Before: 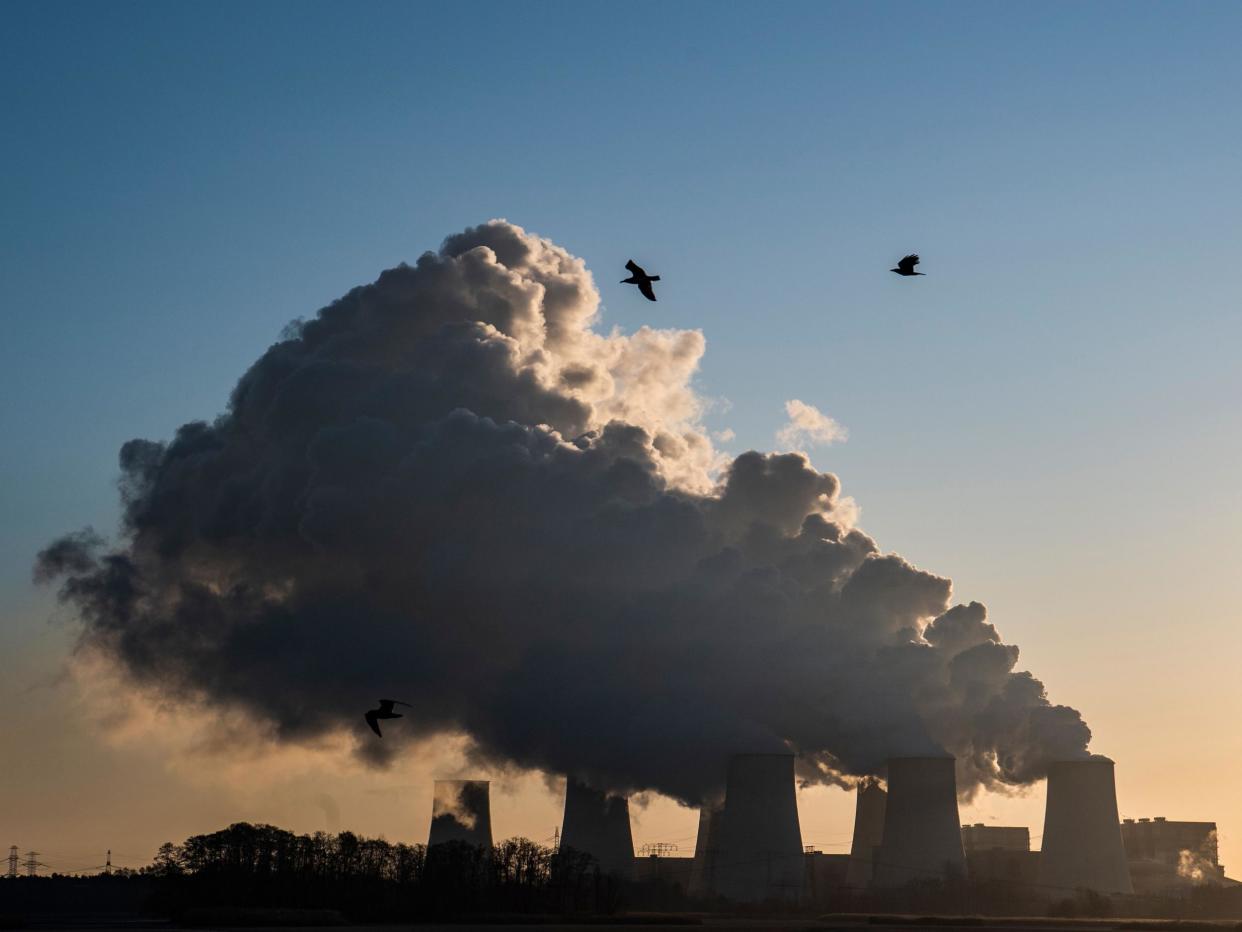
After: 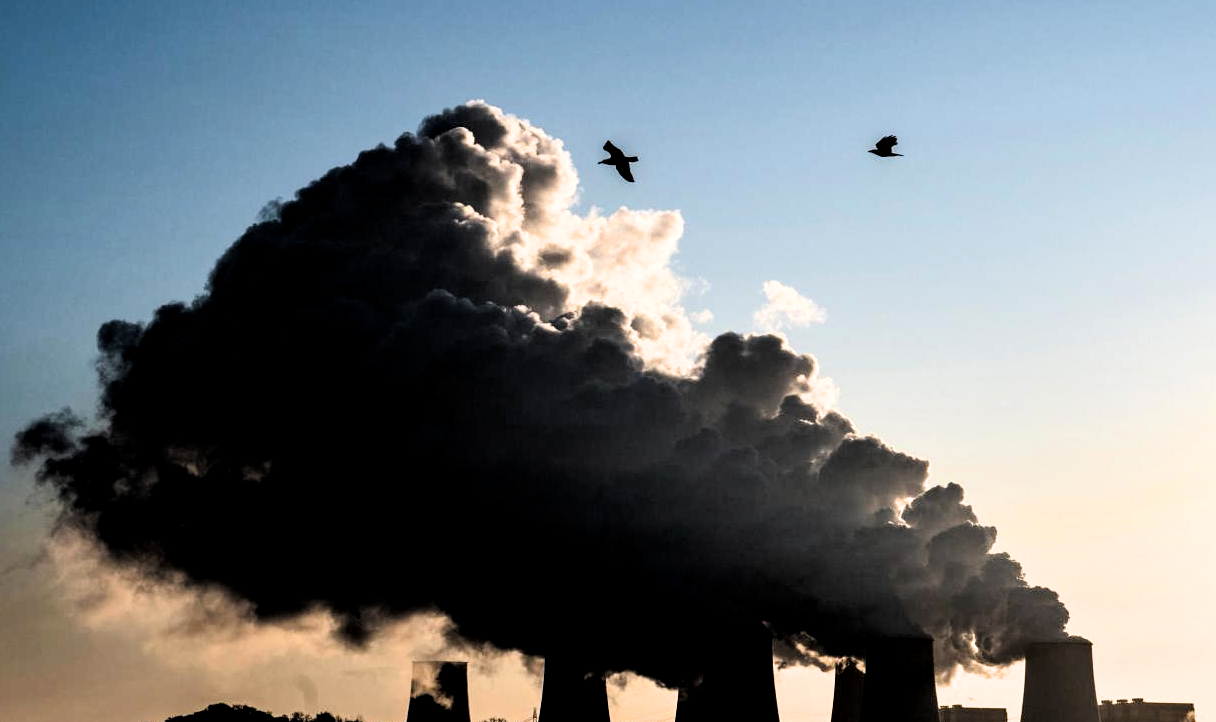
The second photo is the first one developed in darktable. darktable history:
filmic rgb: black relative exposure -3.74 EV, white relative exposure 2.41 EV, threshold 5.95 EV, dynamic range scaling -49.79%, hardness 3.47, latitude 30.13%, contrast 1.81, enable highlight reconstruction true
crop and rotate: left 1.812%, top 12.862%, right 0.242%, bottom 9.611%
exposure: black level correction 0.002, exposure 0.296 EV, compensate exposure bias true, compensate highlight preservation false
local contrast: highlights 103%, shadows 103%, detail 120%, midtone range 0.2
